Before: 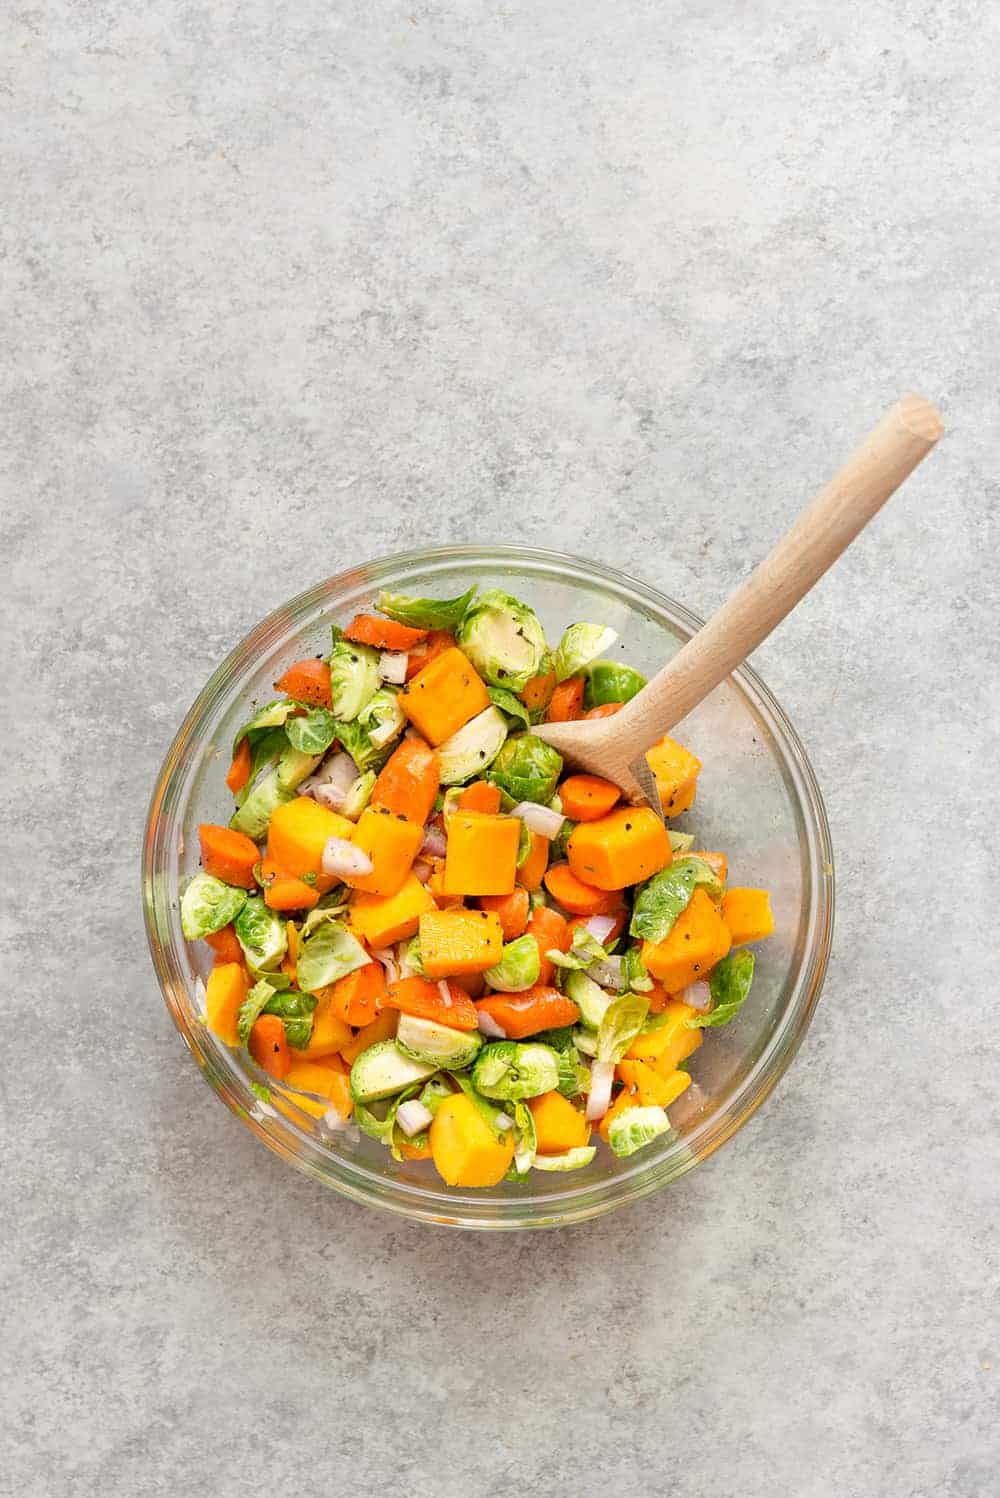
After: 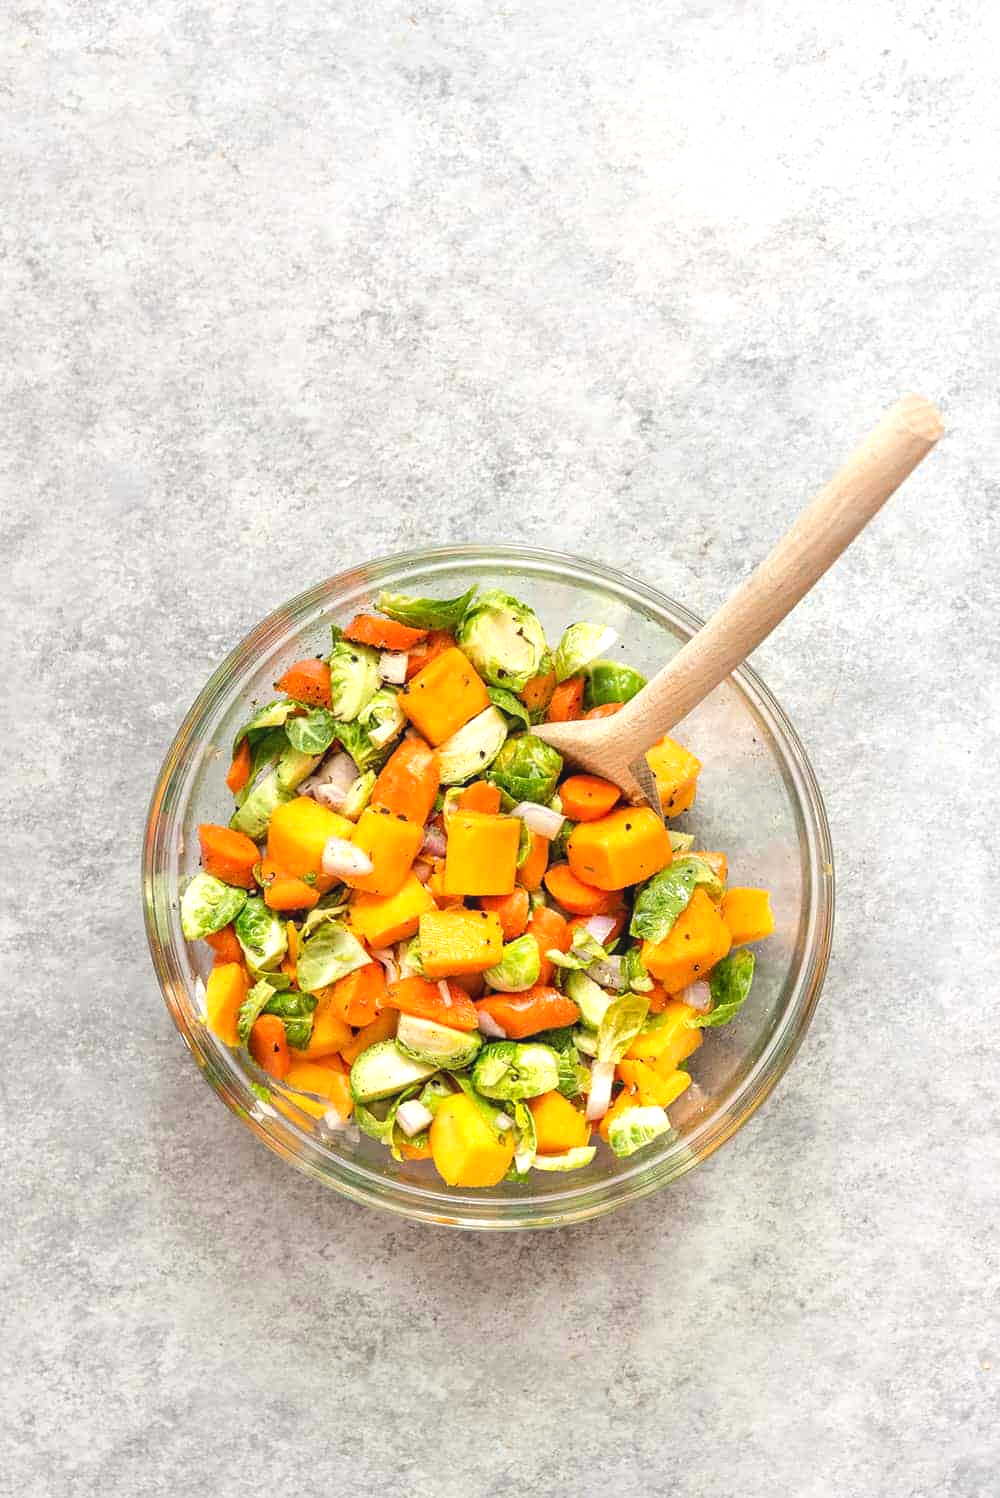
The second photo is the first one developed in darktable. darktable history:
tone equalizer: -8 EV -0.417 EV, -7 EV -0.389 EV, -6 EV -0.333 EV, -5 EV -0.222 EV, -3 EV 0.222 EV, -2 EV 0.333 EV, -1 EV 0.389 EV, +0 EV 0.417 EV, edges refinement/feathering 500, mask exposure compensation -1.57 EV, preserve details no
local contrast: detail 110%
